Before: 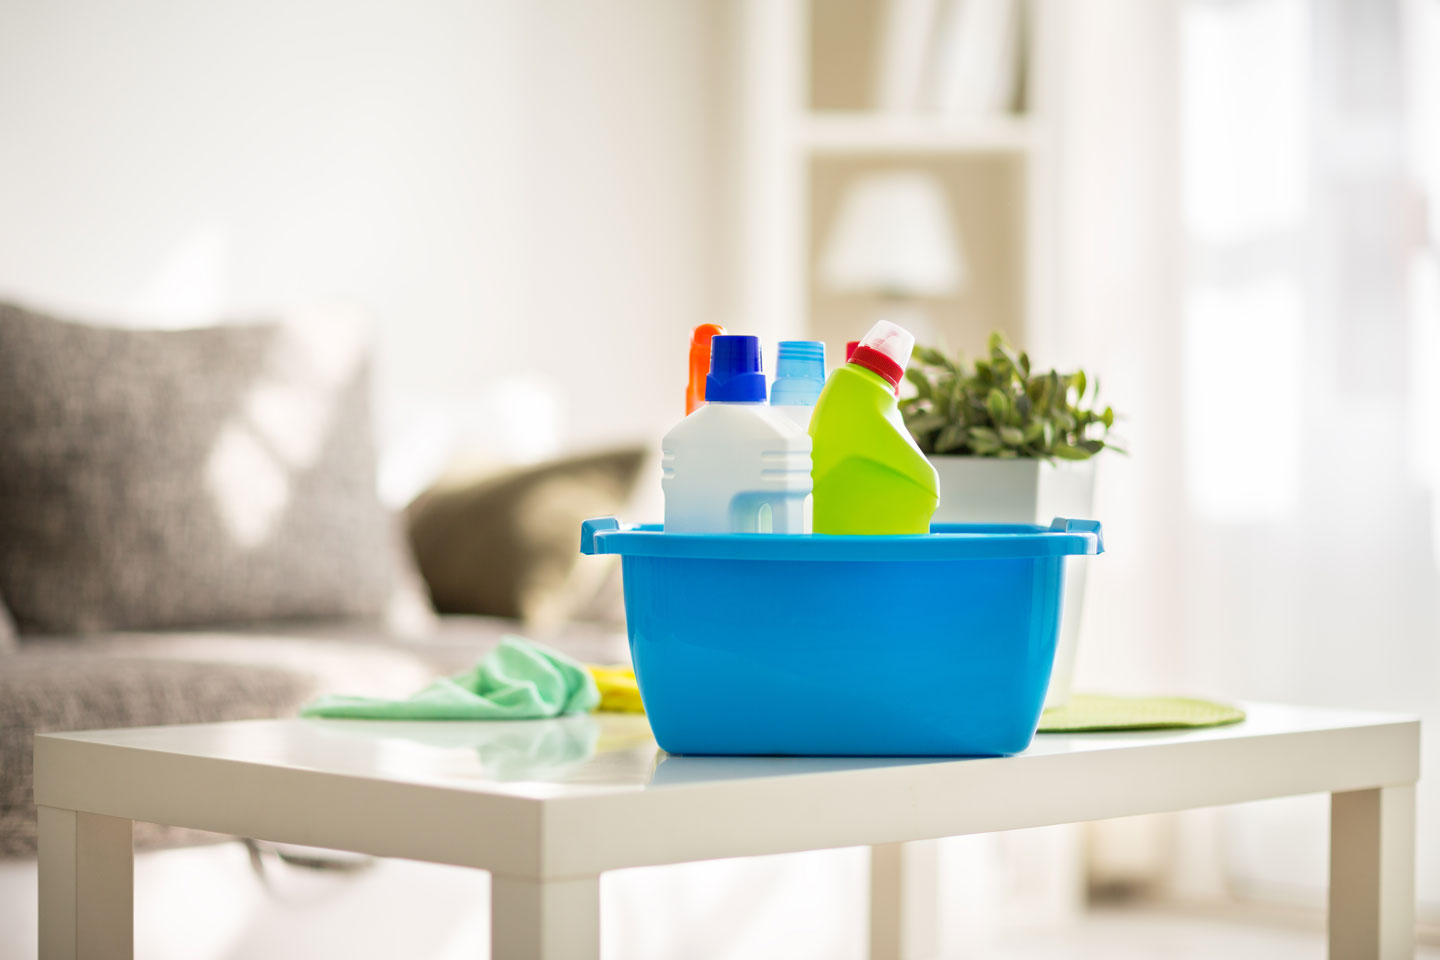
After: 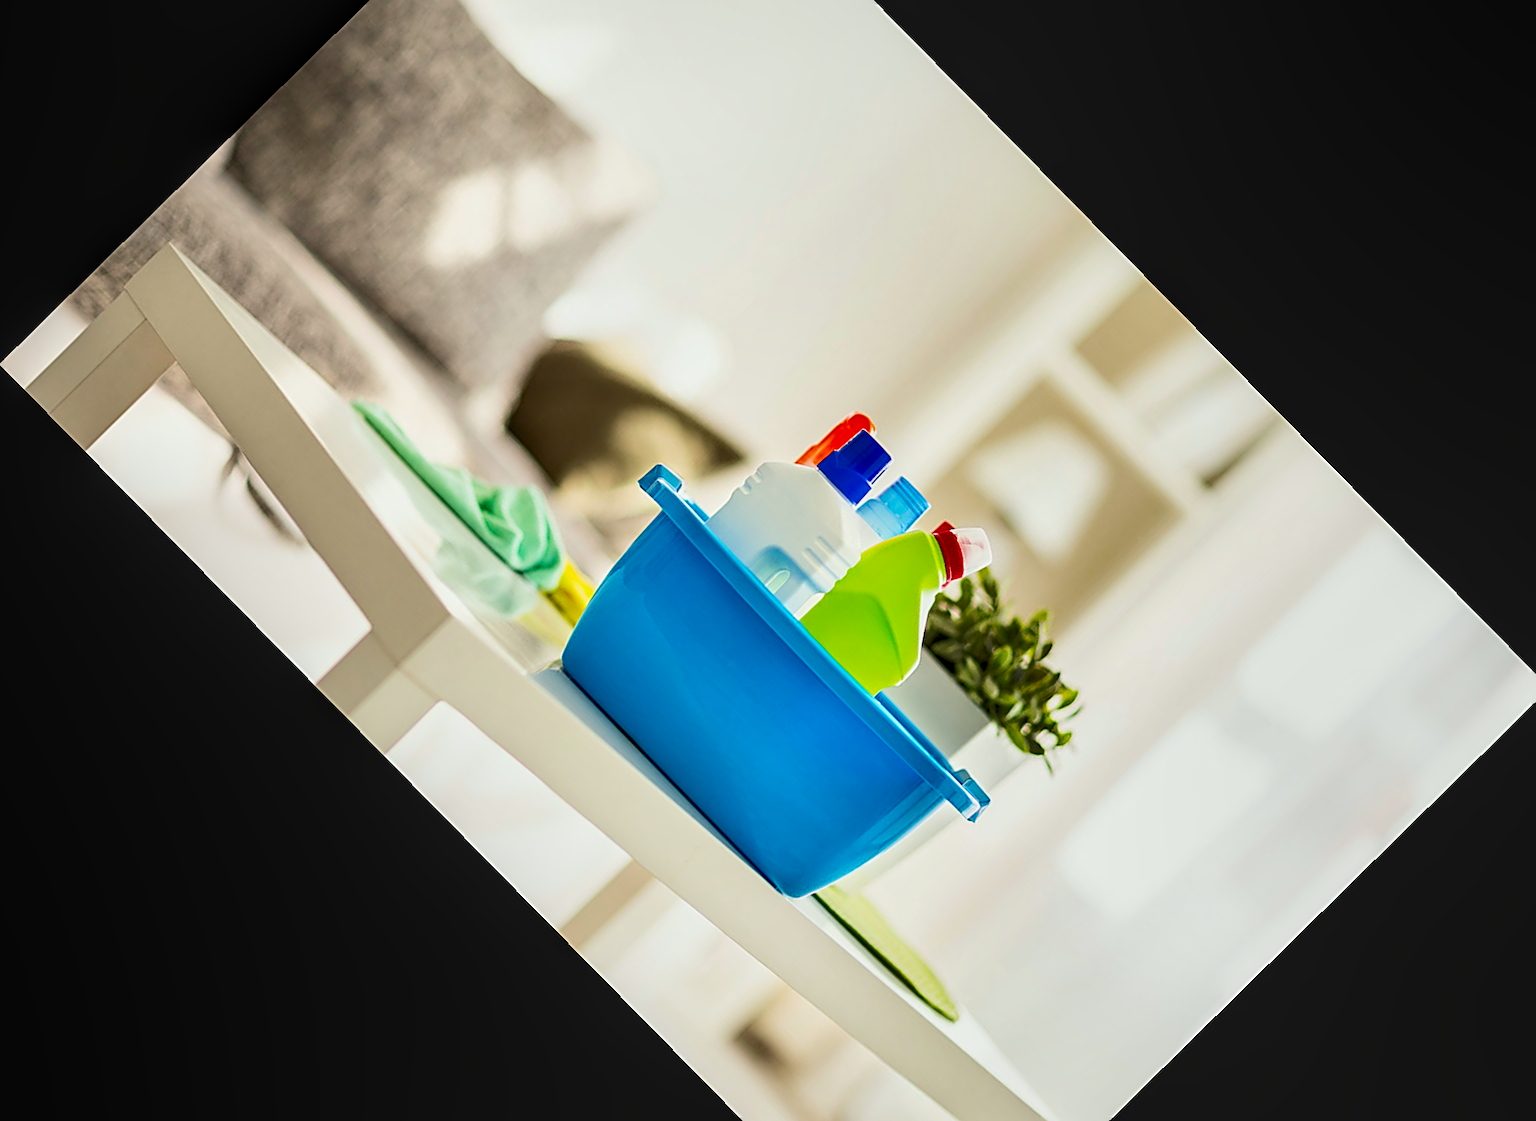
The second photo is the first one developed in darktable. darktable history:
exposure: exposure -0.116 EV, compensate exposure bias true, compensate highlight preservation false
contrast brightness saturation: contrast 0.197, brightness 0.164, saturation 0.218
local contrast: on, module defaults
crop and rotate: angle -45.5°, top 16.149%, right 0.791%, bottom 11.616%
sharpen: amount 0.911
shadows and highlights: soften with gaussian
color correction: highlights a* -2.48, highlights b* 2.5
